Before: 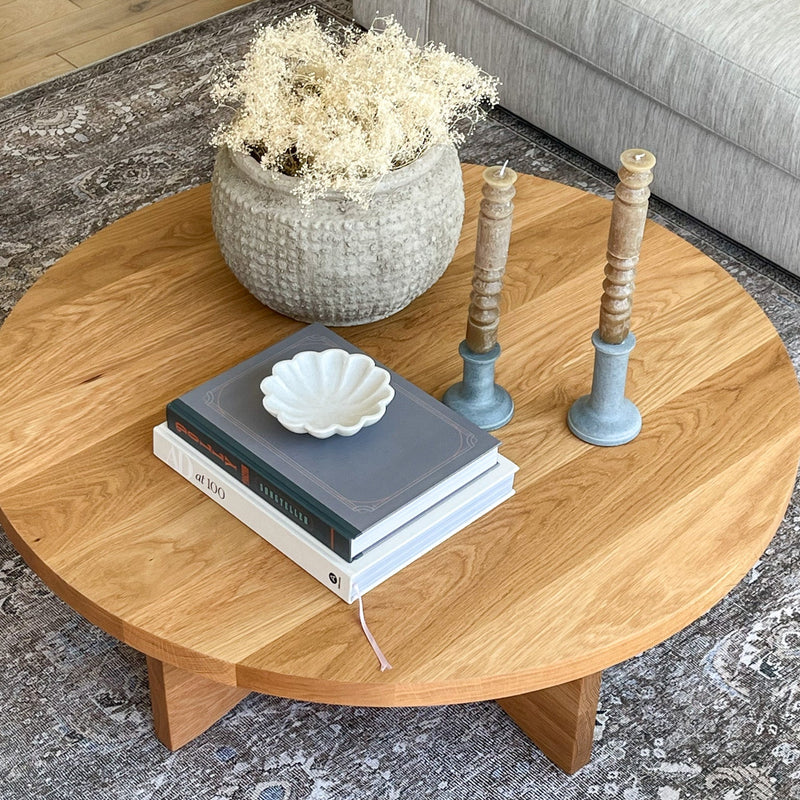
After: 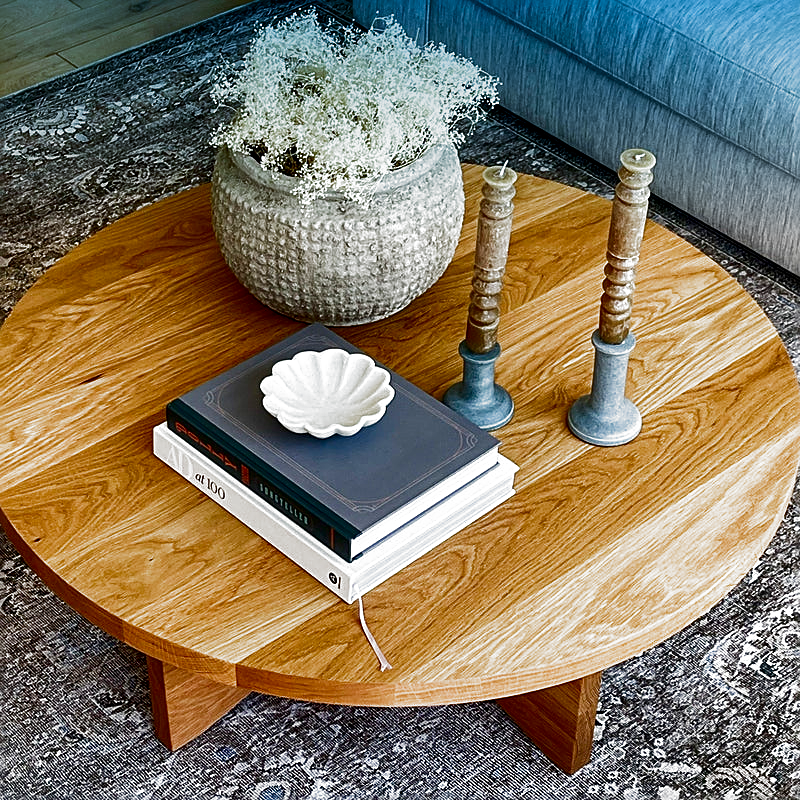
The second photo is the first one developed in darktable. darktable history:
graduated density: density 2.02 EV, hardness 44%, rotation 0.374°, offset 8.21, hue 208.8°, saturation 97%
contrast brightness saturation: brightness -0.25, saturation 0.2
filmic rgb: black relative exposure -8.2 EV, white relative exposure 2.2 EV, threshold 3 EV, hardness 7.11, latitude 75%, contrast 1.325, highlights saturation mix -2%, shadows ↔ highlights balance 30%, preserve chrominance no, color science v5 (2021), contrast in shadows safe, contrast in highlights safe, enable highlight reconstruction true
sharpen: on, module defaults
